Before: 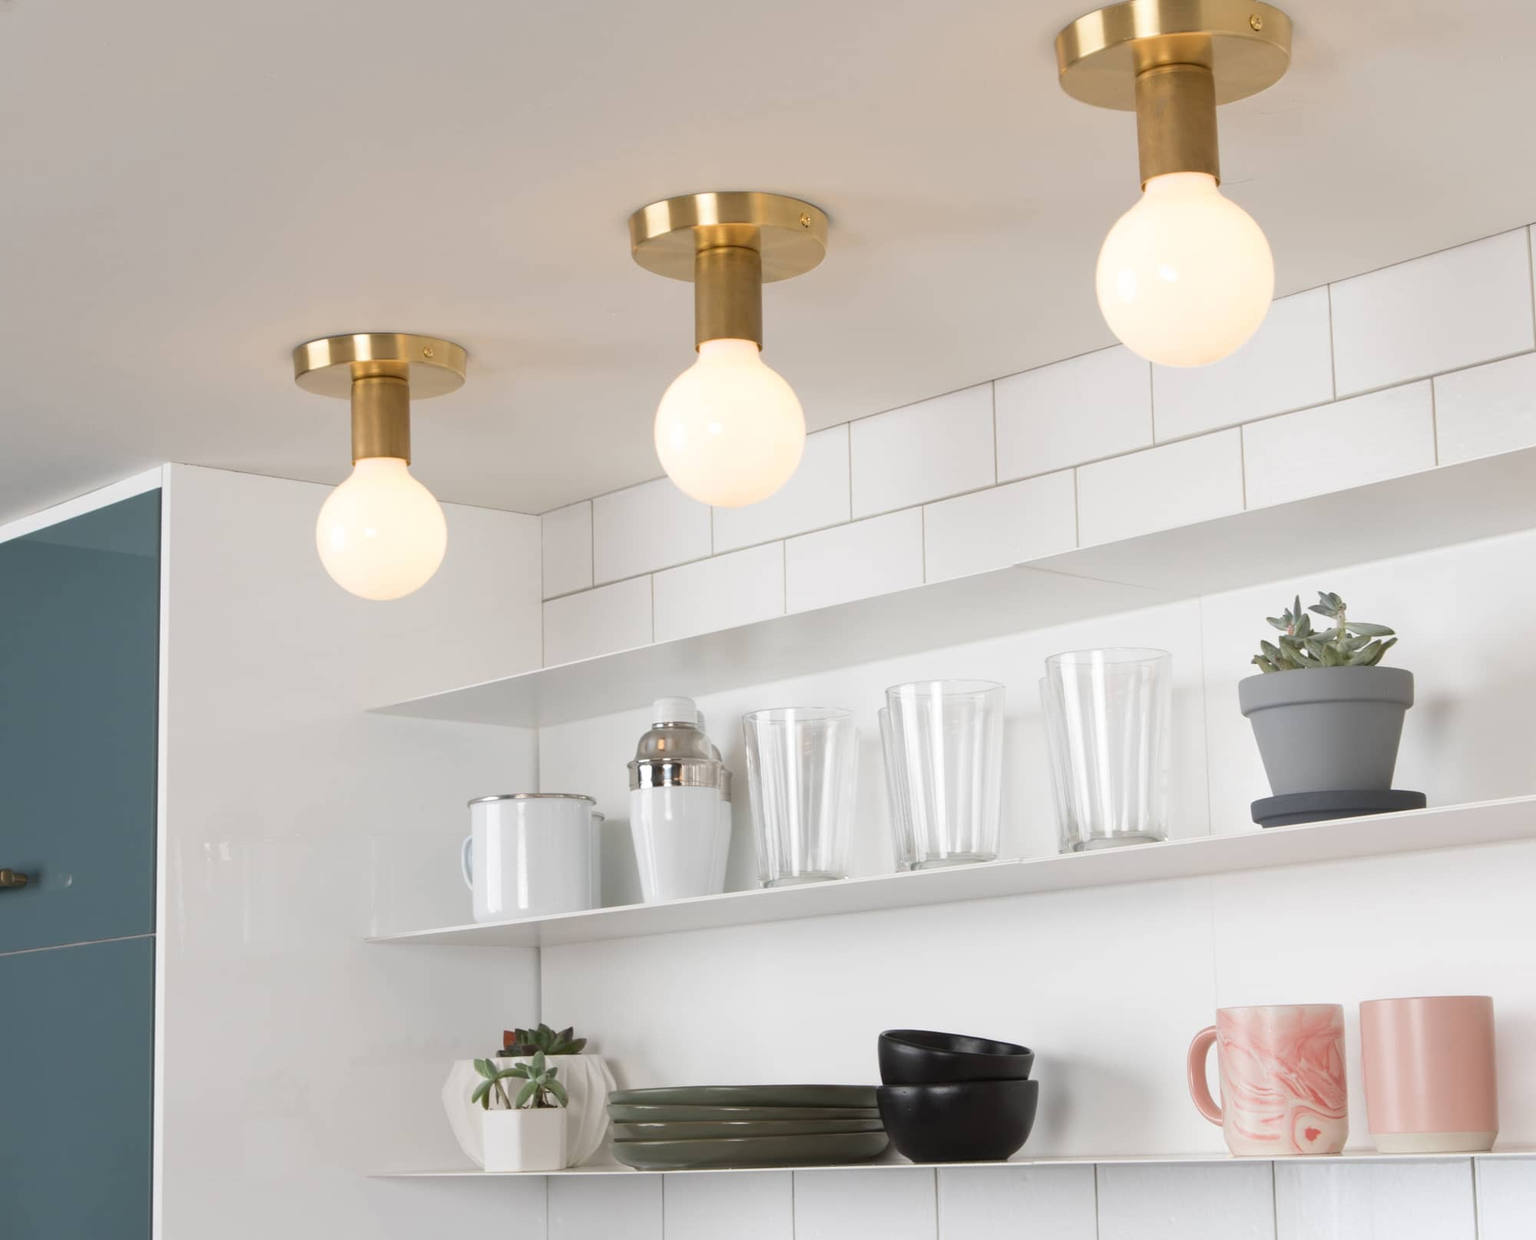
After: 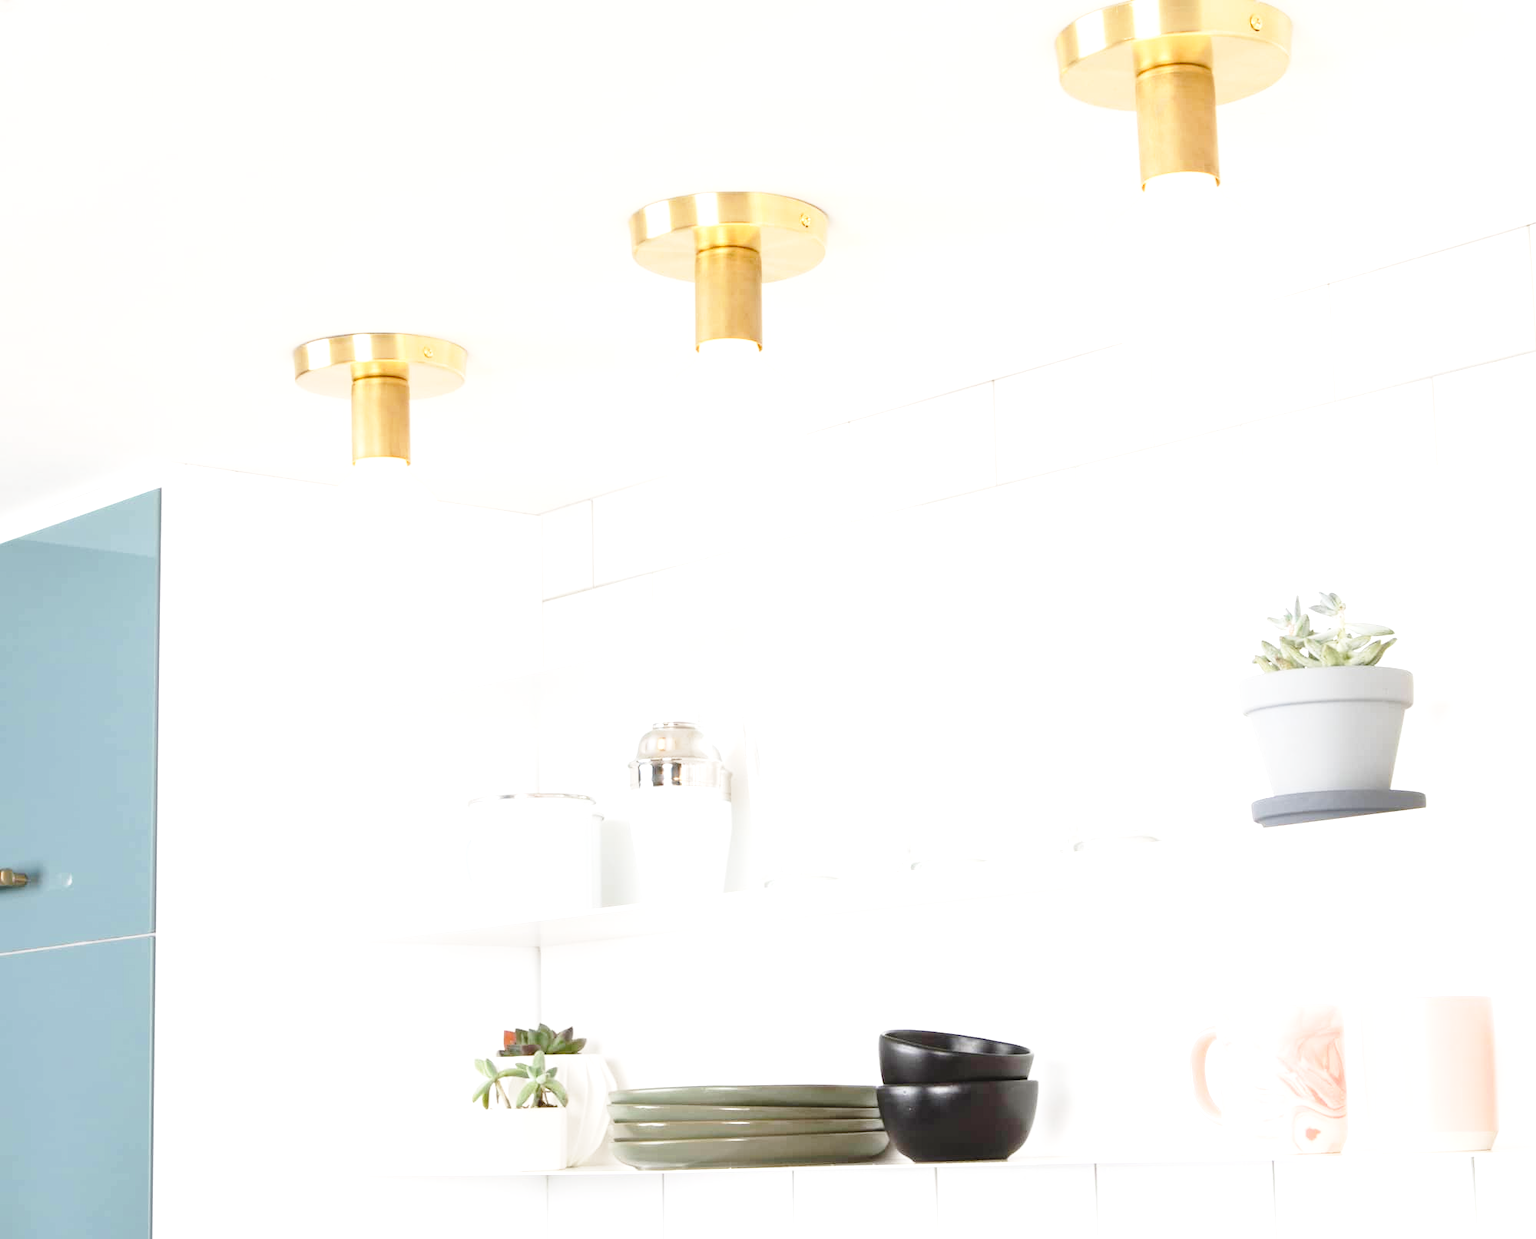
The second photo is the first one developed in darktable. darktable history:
base curve: curves: ch0 [(0, 0) (0.028, 0.03) (0.121, 0.232) (0.46, 0.748) (0.859, 0.968) (1, 1)], preserve colors none
exposure: black level correction 0, exposure 1.2 EV, compensate highlight preservation false
